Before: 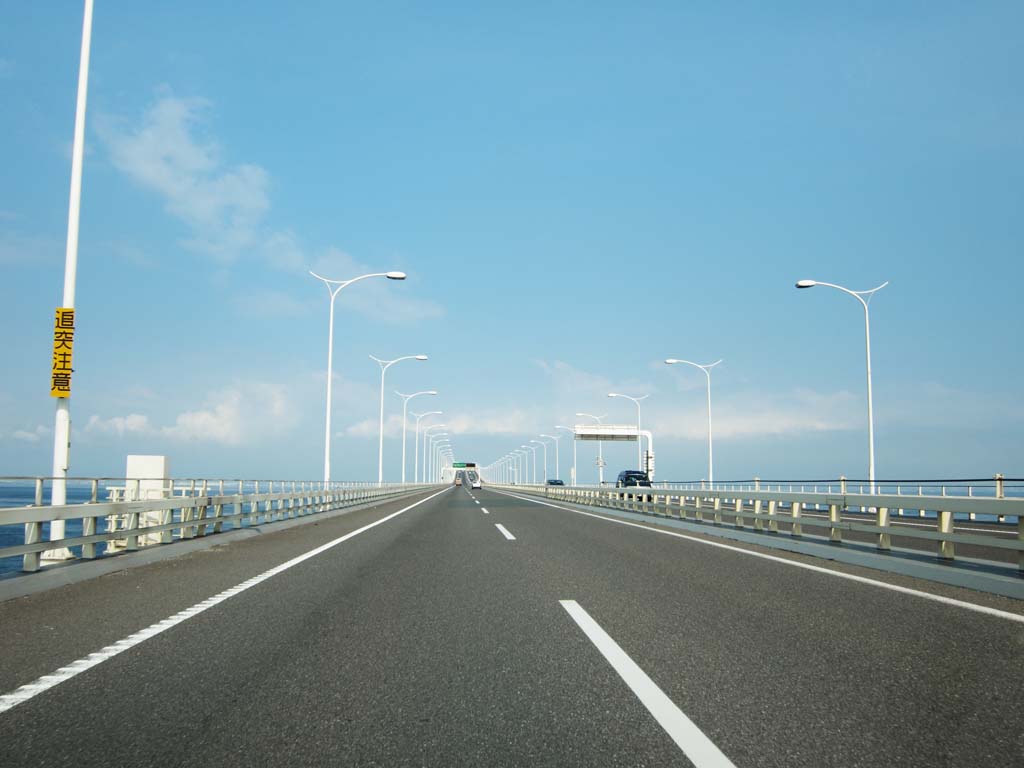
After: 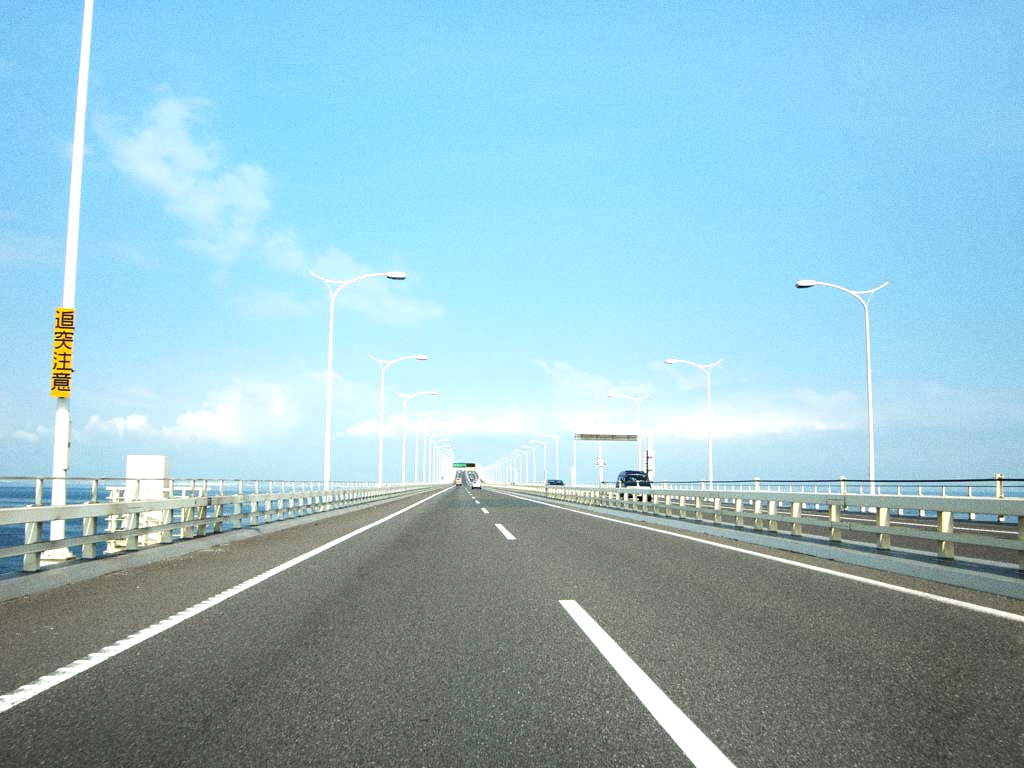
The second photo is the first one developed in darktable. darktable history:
white balance: emerald 1
grain: on, module defaults
exposure: exposure 0.64 EV, compensate highlight preservation false
